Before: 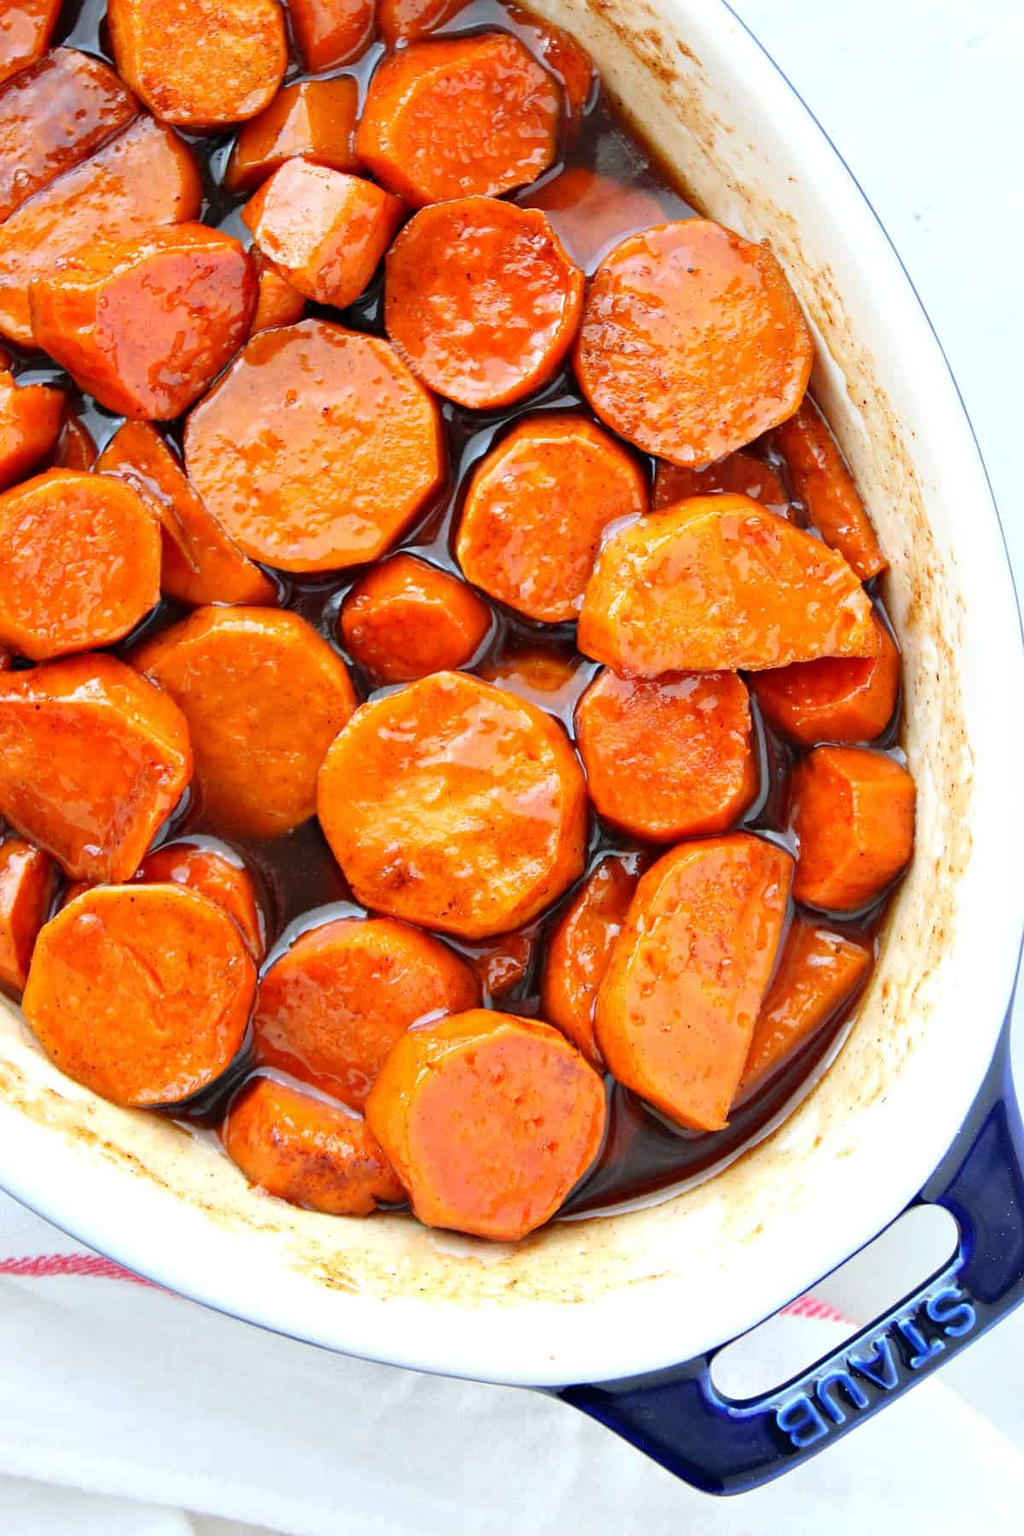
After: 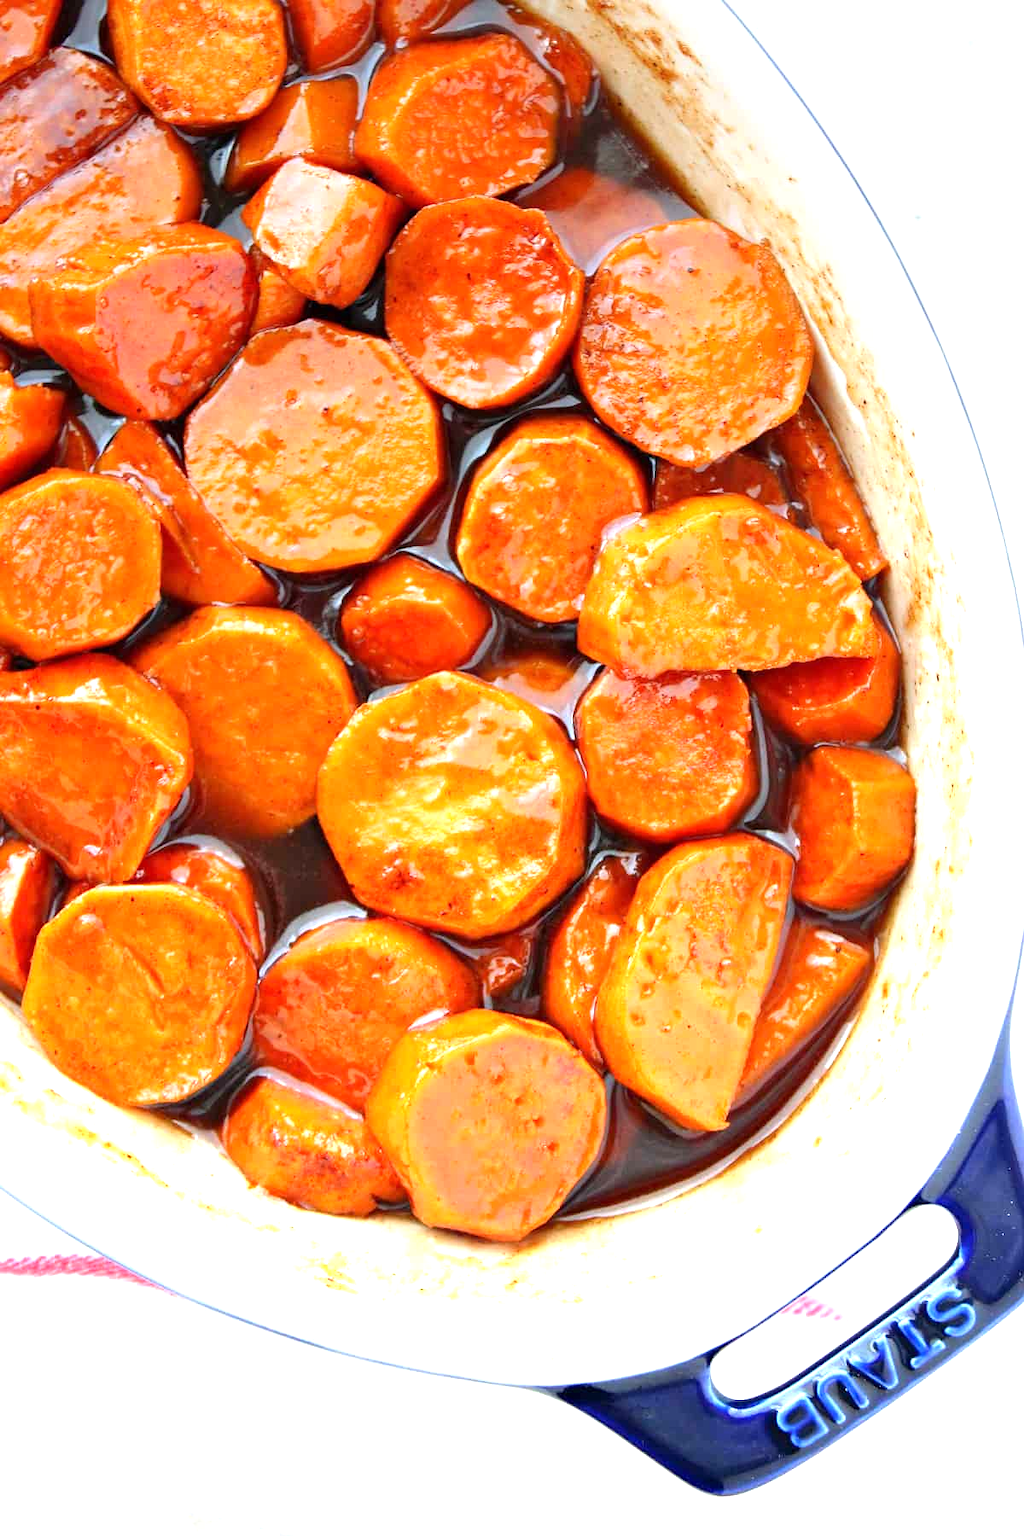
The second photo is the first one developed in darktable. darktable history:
exposure: exposure 0.943 EV, compensate highlight preservation false
graduated density: on, module defaults
